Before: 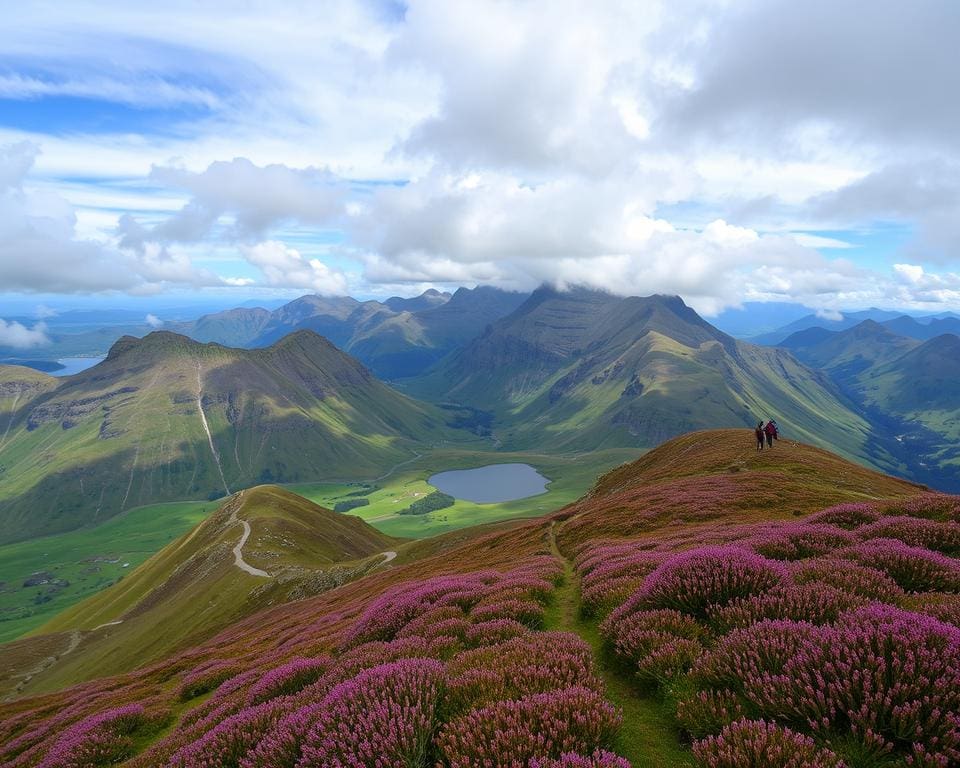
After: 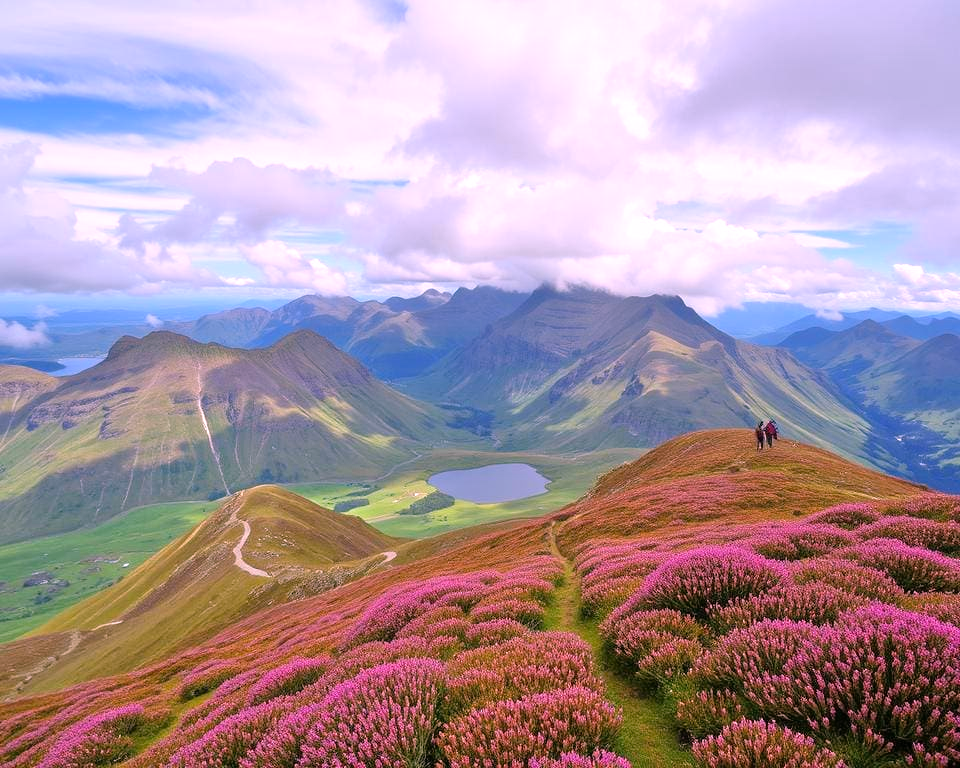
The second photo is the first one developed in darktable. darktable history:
white balance: red 1.188, blue 1.11
tone equalizer: -7 EV 0.15 EV, -6 EV 0.6 EV, -5 EV 1.15 EV, -4 EV 1.33 EV, -3 EV 1.15 EV, -2 EV 0.6 EV, -1 EV 0.15 EV, mask exposure compensation -0.5 EV
